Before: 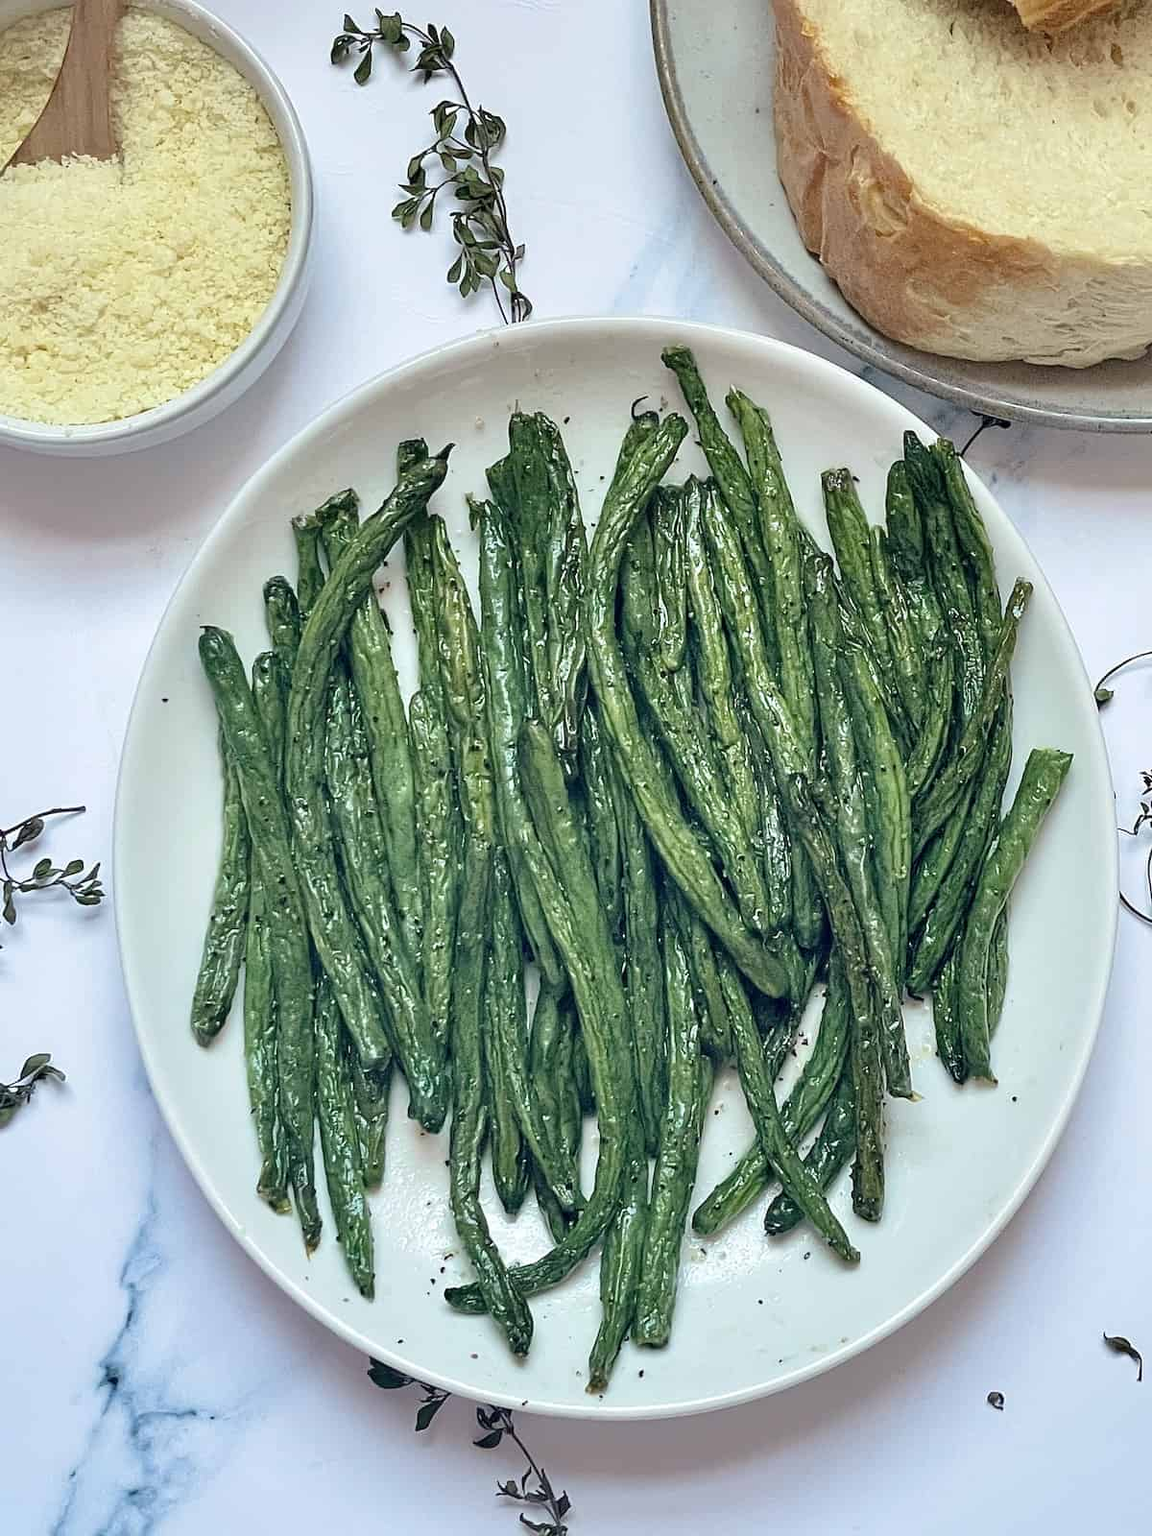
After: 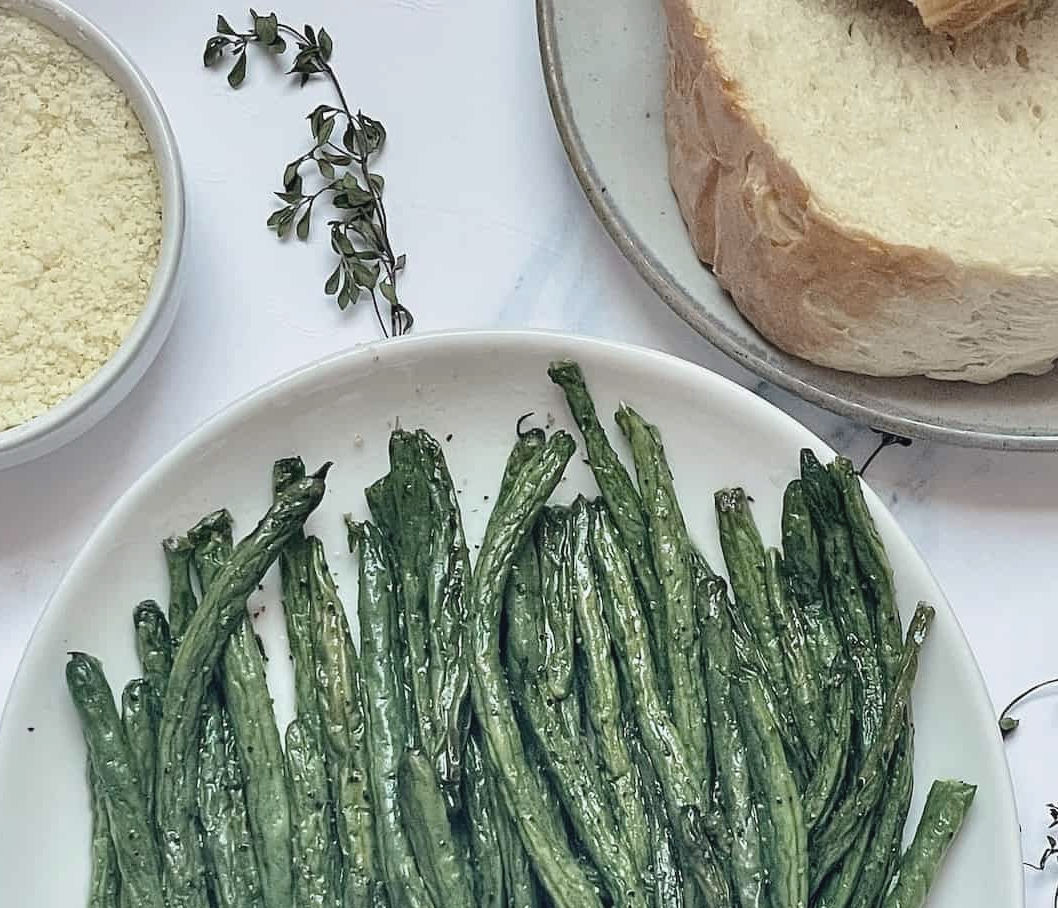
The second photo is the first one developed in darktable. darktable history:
crop and rotate: left 11.777%, bottom 43.208%
contrast brightness saturation: contrast -0.059, saturation -0.411
